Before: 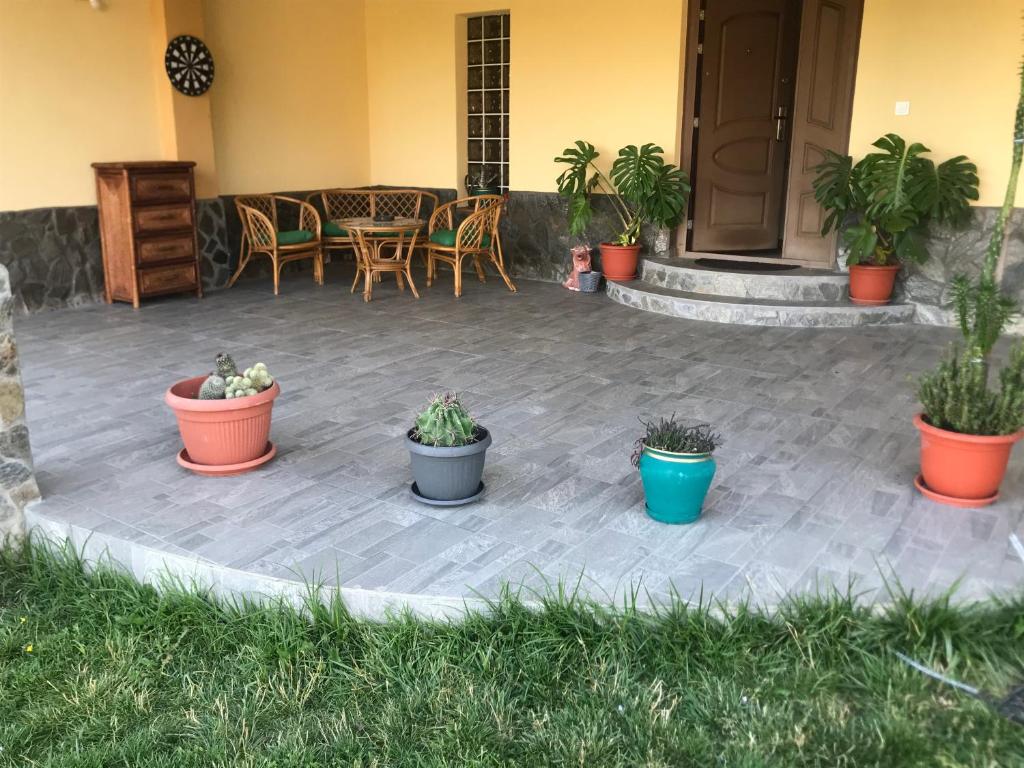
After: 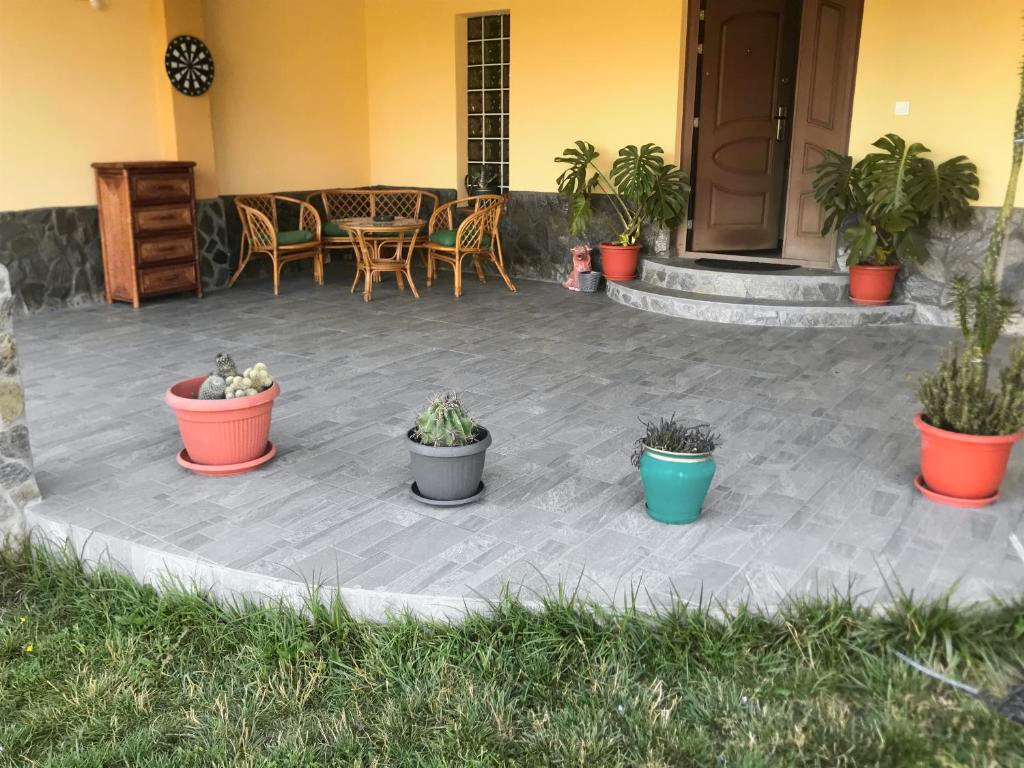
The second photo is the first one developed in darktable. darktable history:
tone curve: curves: ch0 [(0, 0.012) (0.036, 0.035) (0.274, 0.288) (0.504, 0.536) (0.844, 0.84) (1, 0.983)]; ch1 [(0, 0) (0.389, 0.403) (0.462, 0.486) (0.499, 0.498) (0.511, 0.502) (0.536, 0.547) (0.579, 0.578) (0.626, 0.645) (0.749, 0.781) (1, 1)]; ch2 [(0, 0) (0.457, 0.486) (0.5, 0.5) (0.557, 0.561) (0.614, 0.622) (0.704, 0.732) (1, 1)], color space Lab, independent channels, preserve colors none
